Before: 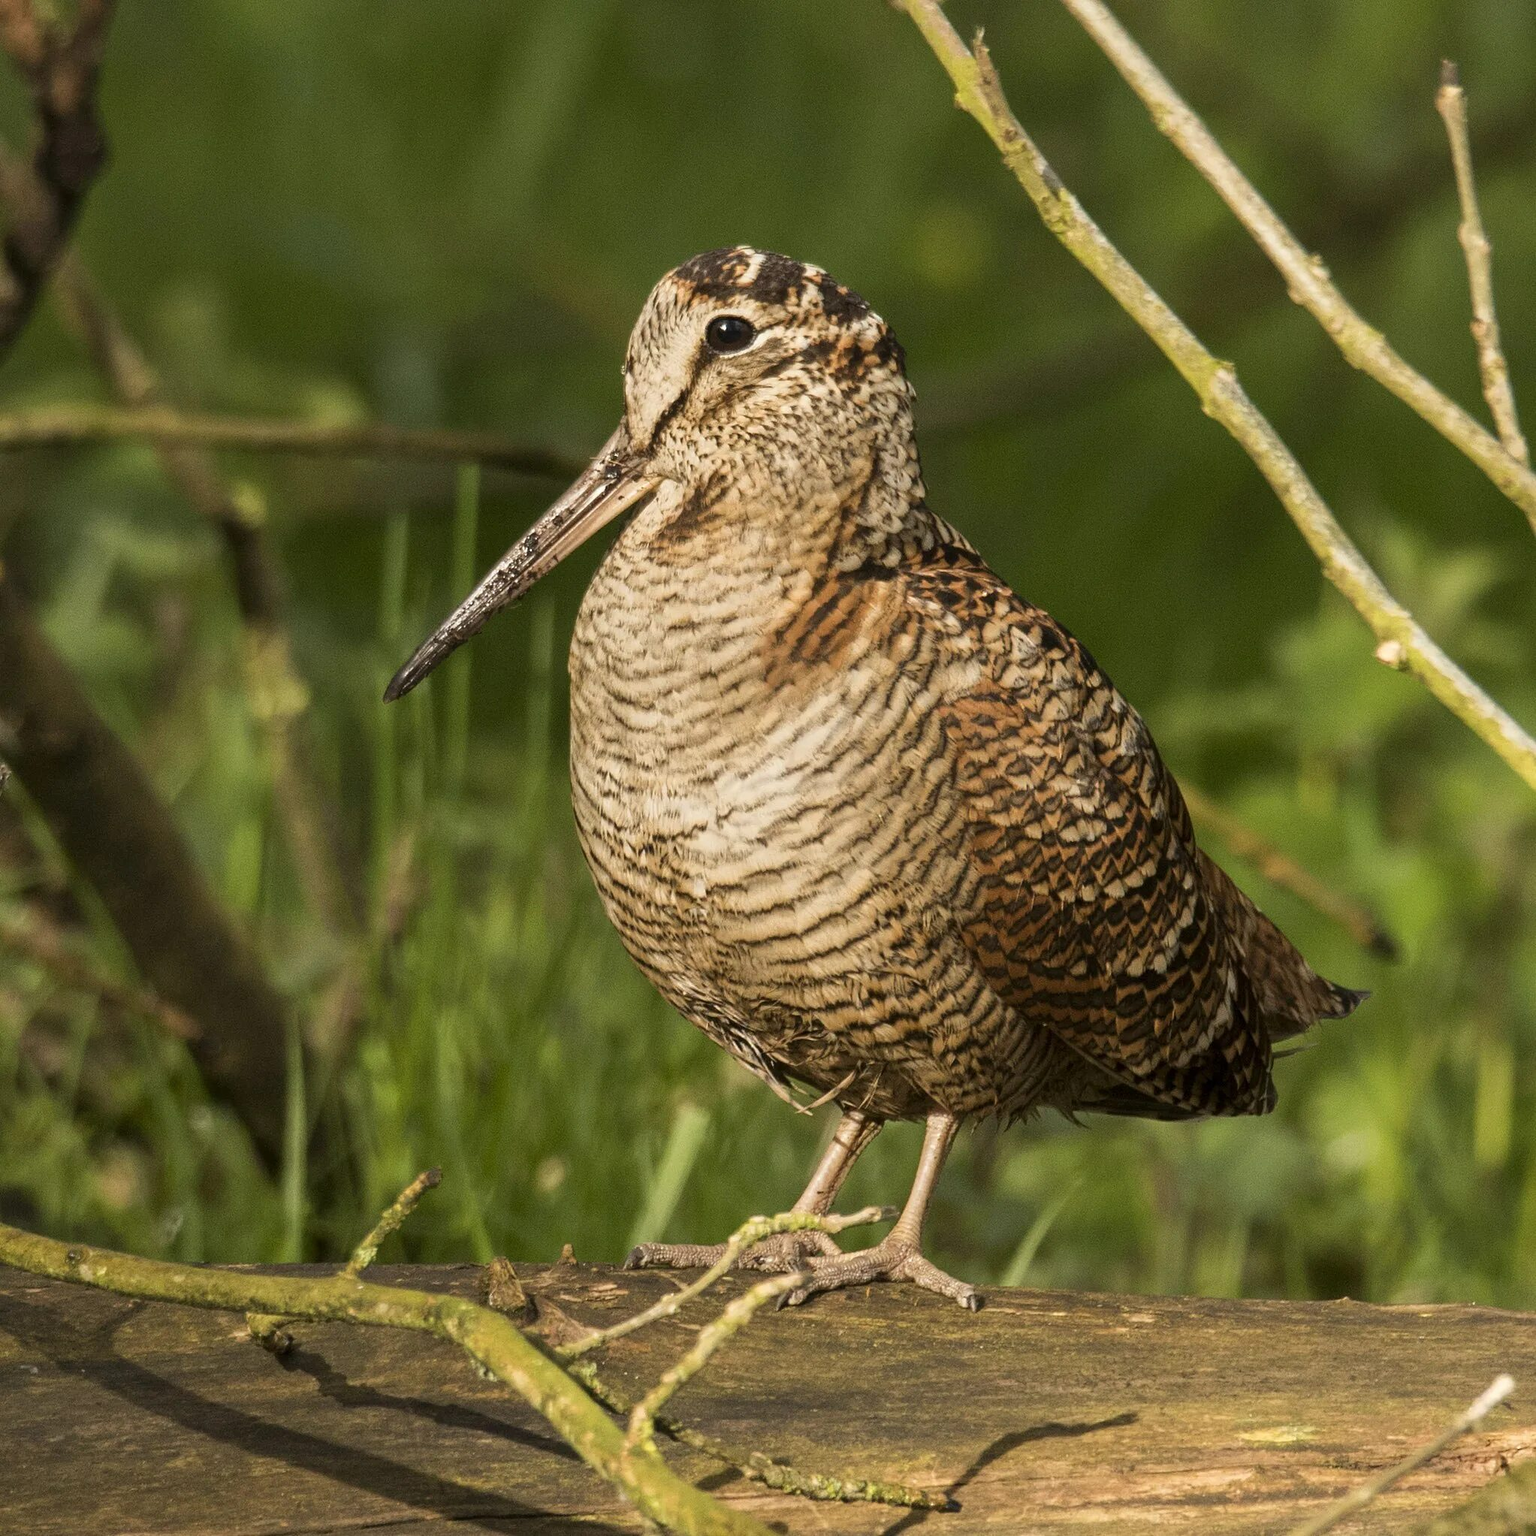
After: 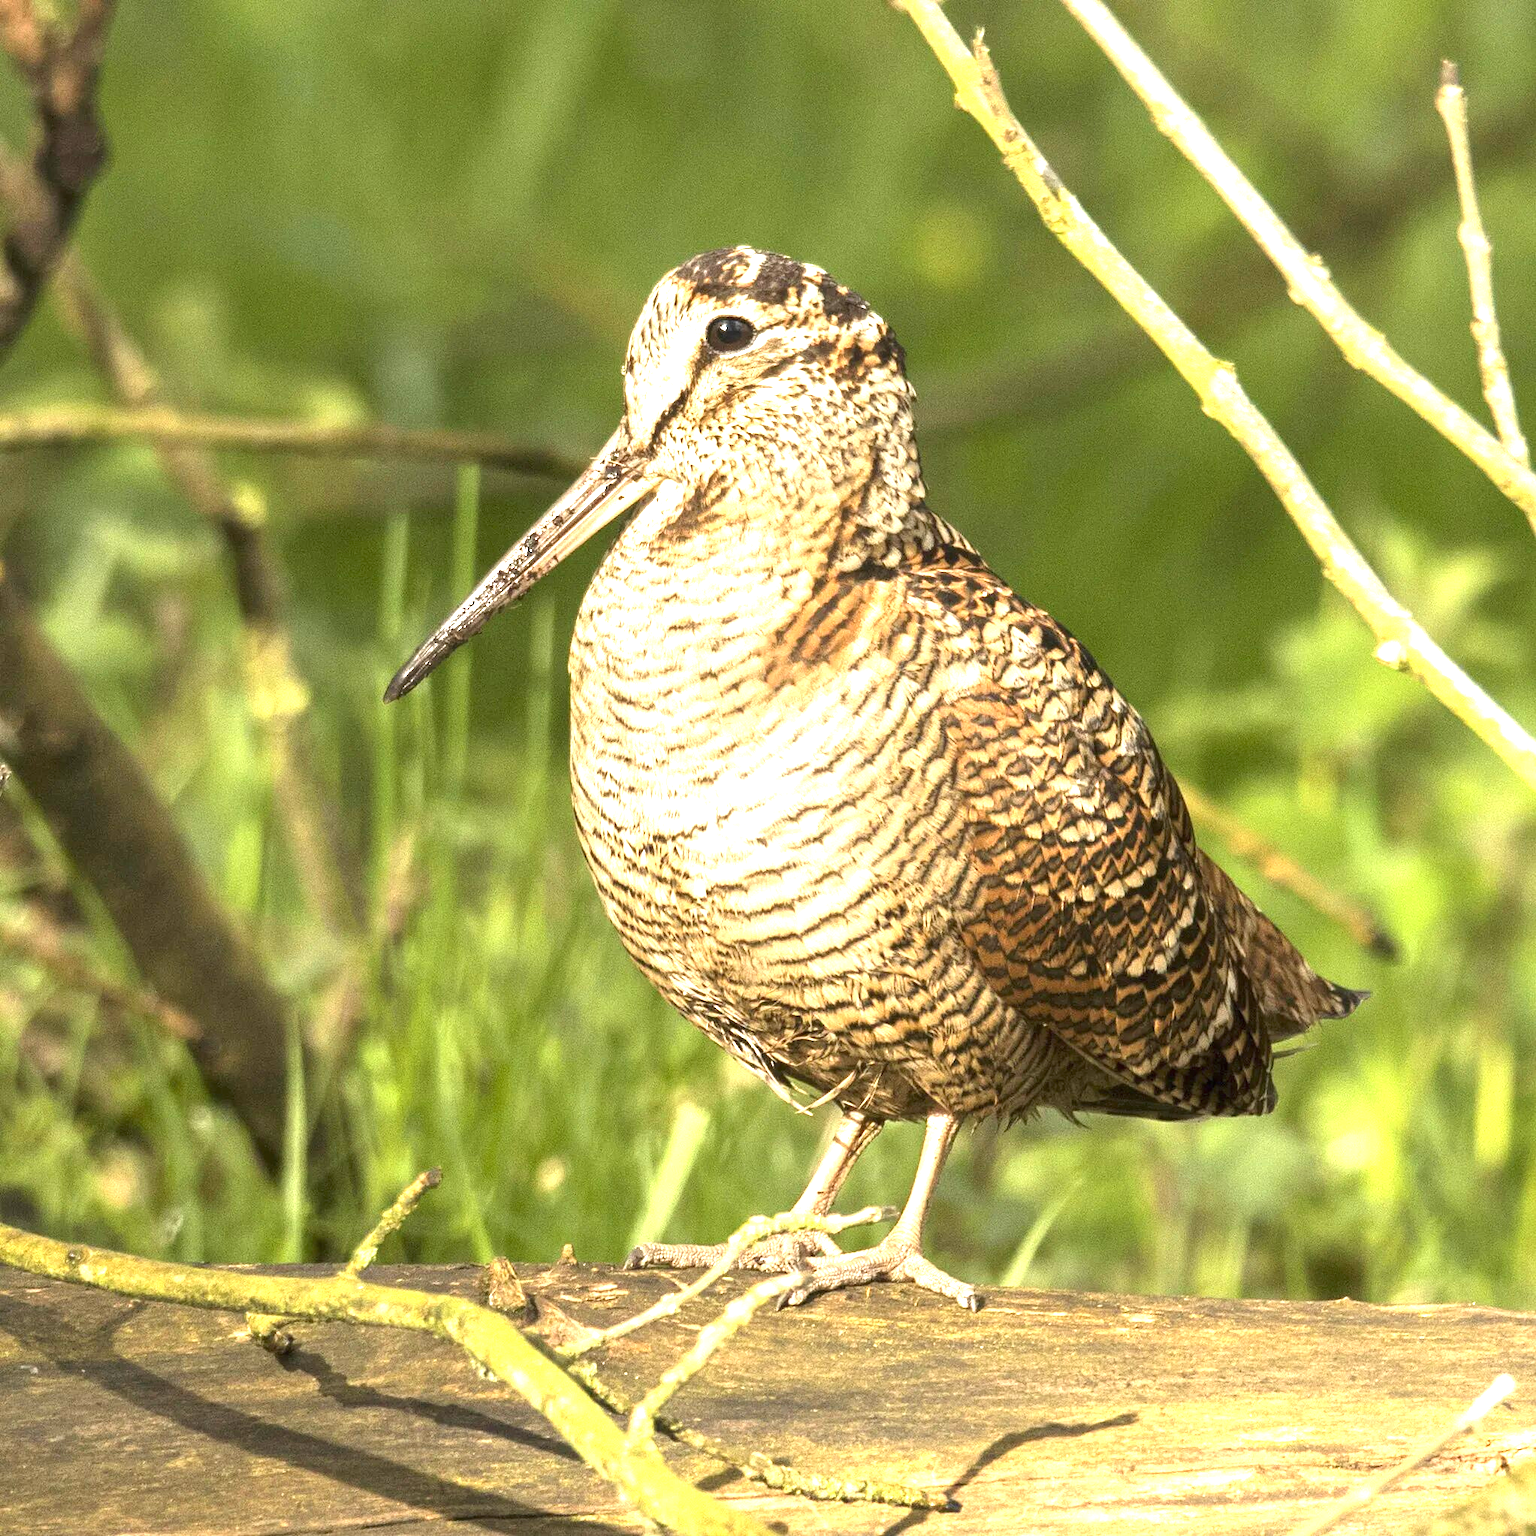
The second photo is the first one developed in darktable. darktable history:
exposure: black level correction 0, exposure 1.741 EV, compensate exposure bias true, compensate highlight preservation false
